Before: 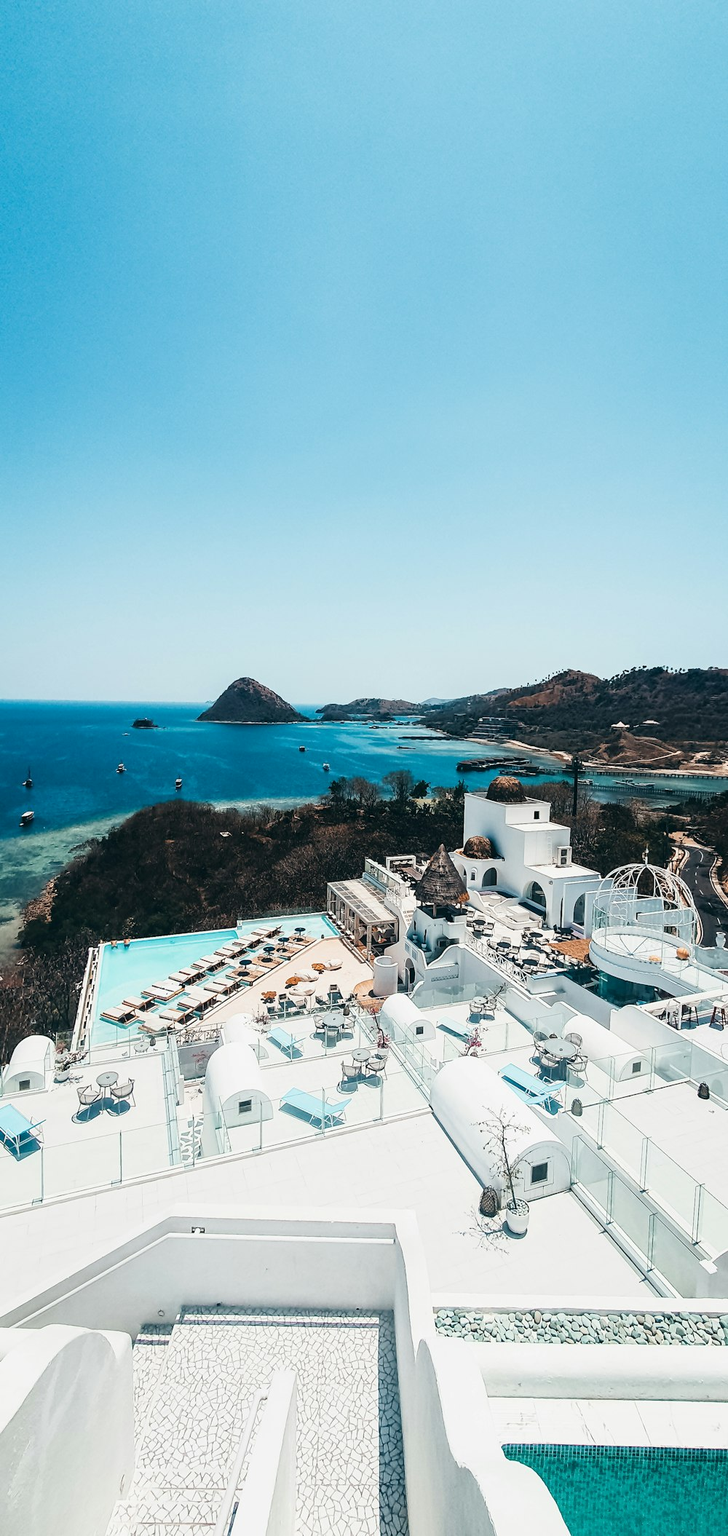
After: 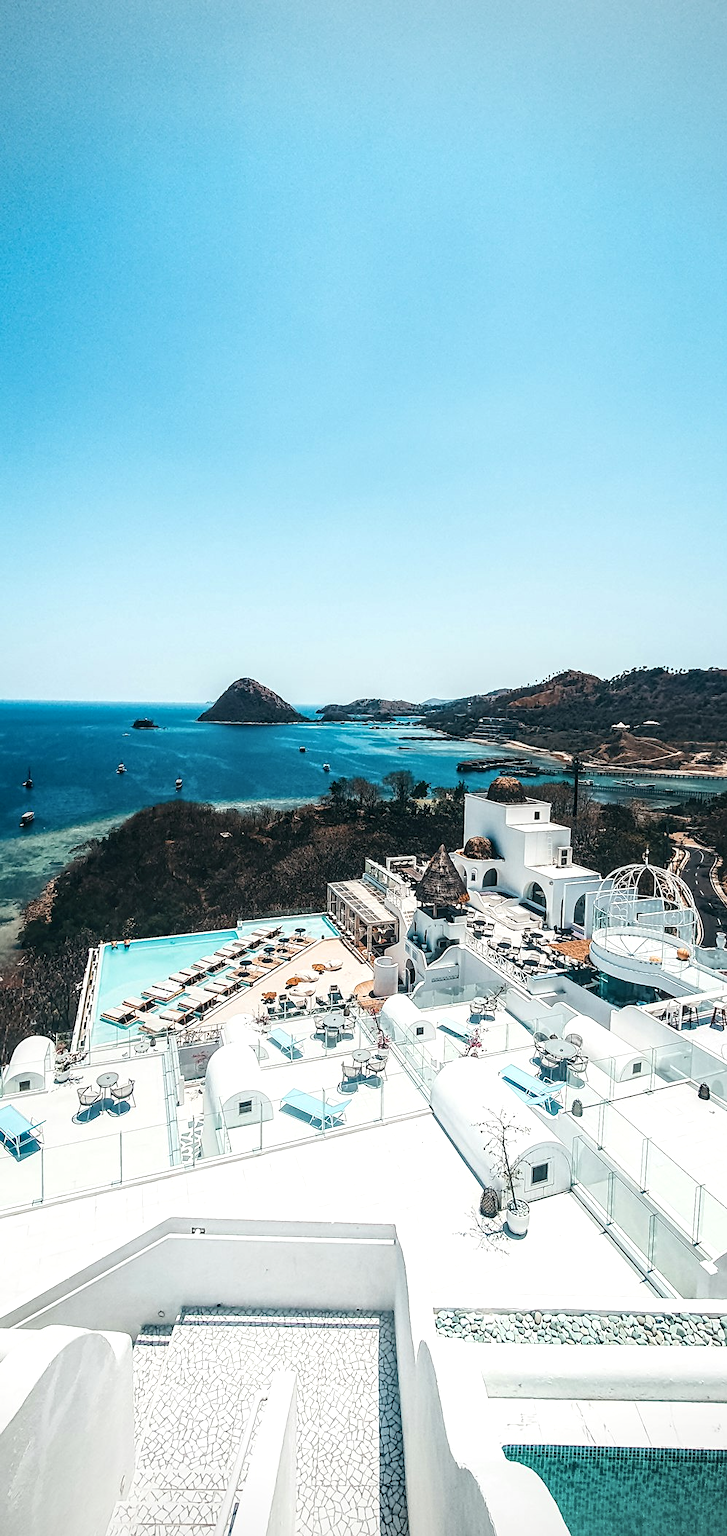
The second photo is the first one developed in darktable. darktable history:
contrast equalizer: y [[0.5, 0.5, 0.472, 0.5, 0.5, 0.5], [0.5 ×6], [0.5 ×6], [0 ×6], [0 ×6]]
local contrast: detail 130%
tone equalizer: -8 EV -0.001 EV, -7 EV 0.001 EV, -6 EV -0.002 EV, -5 EV -0.003 EV, -4 EV -0.062 EV, -3 EV -0.222 EV, -2 EV -0.267 EV, -1 EV 0.105 EV, +0 EV 0.303 EV
exposure: exposure -0.041 EV, compensate highlight preservation false
sharpen: amount 0.2
vignetting: fall-off radius 60.92%
